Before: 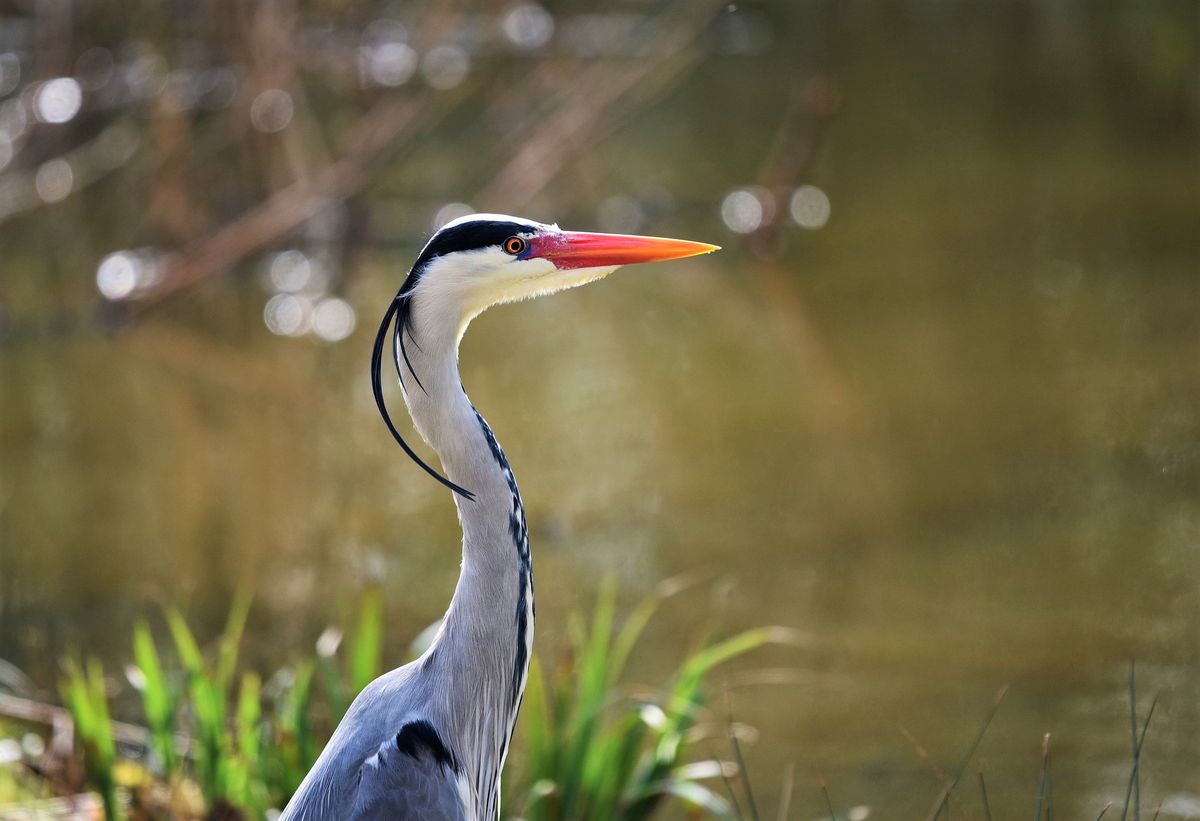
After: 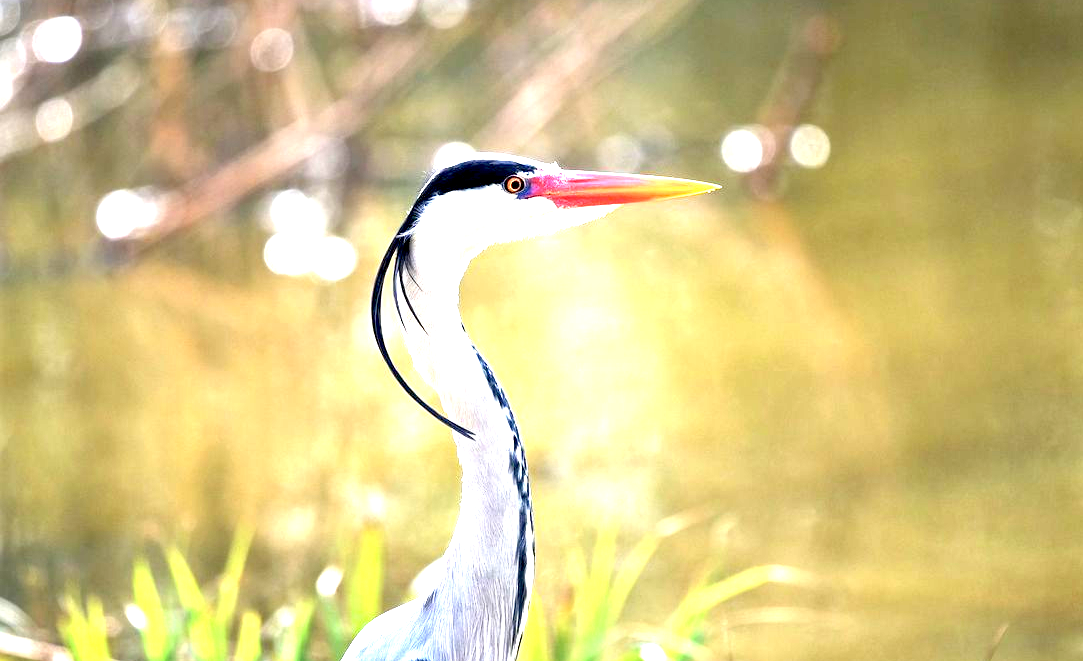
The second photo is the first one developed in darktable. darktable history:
crop: top 7.455%, right 9.704%, bottom 12.021%
exposure: black level correction 0.005, exposure 2.079 EV, compensate exposure bias true, compensate highlight preservation false
